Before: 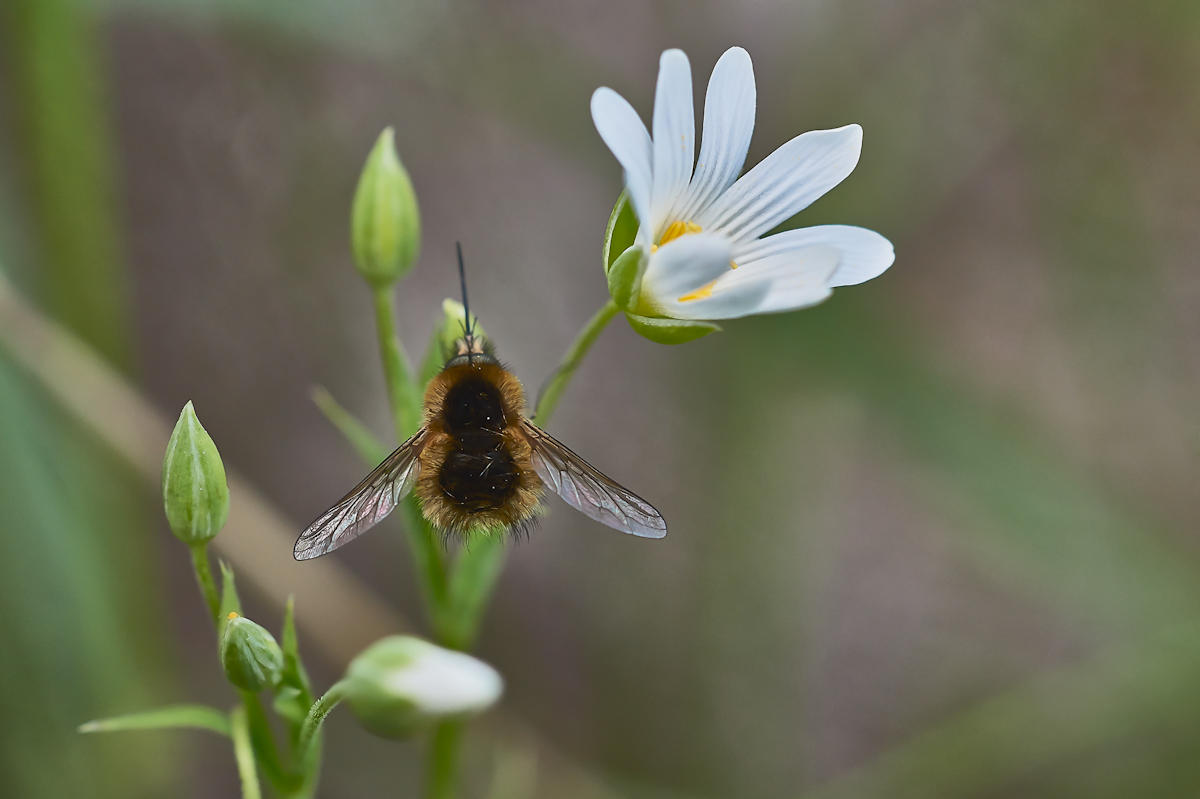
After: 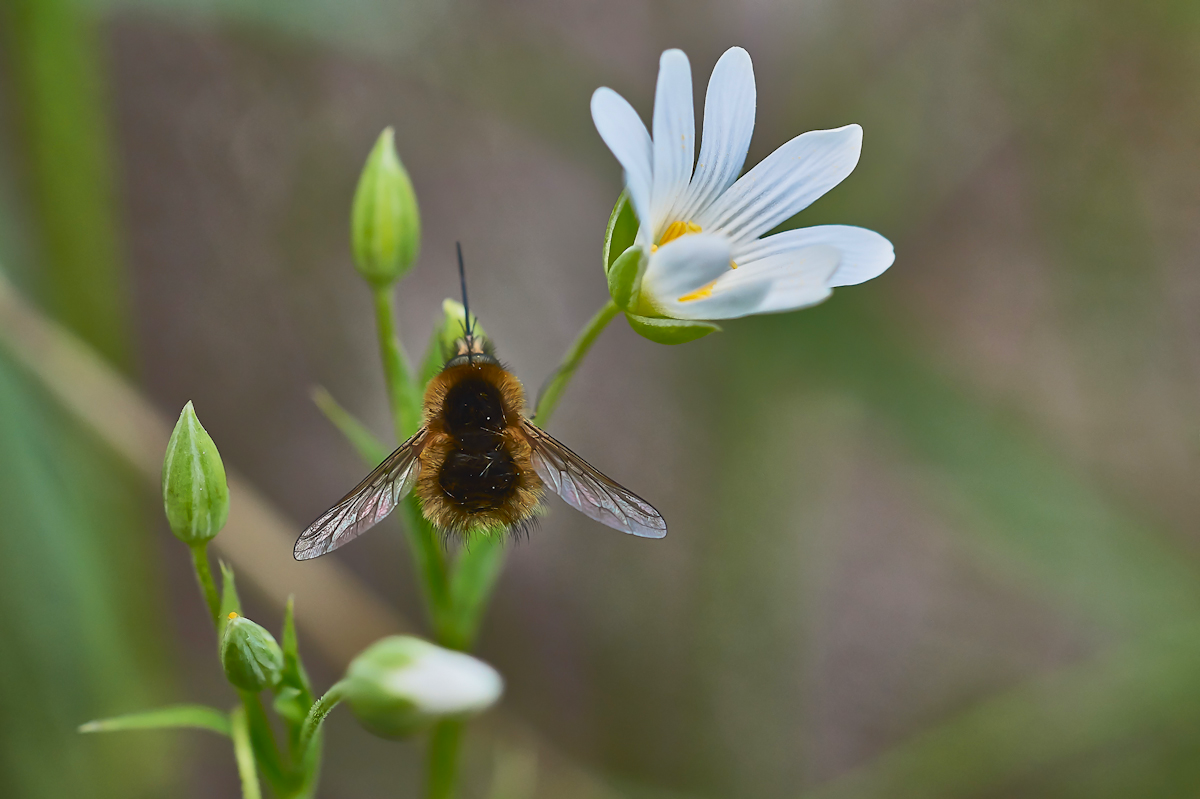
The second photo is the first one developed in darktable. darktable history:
rotate and perspective: crop left 0, crop top 0
color contrast: green-magenta contrast 1.2, blue-yellow contrast 1.2
